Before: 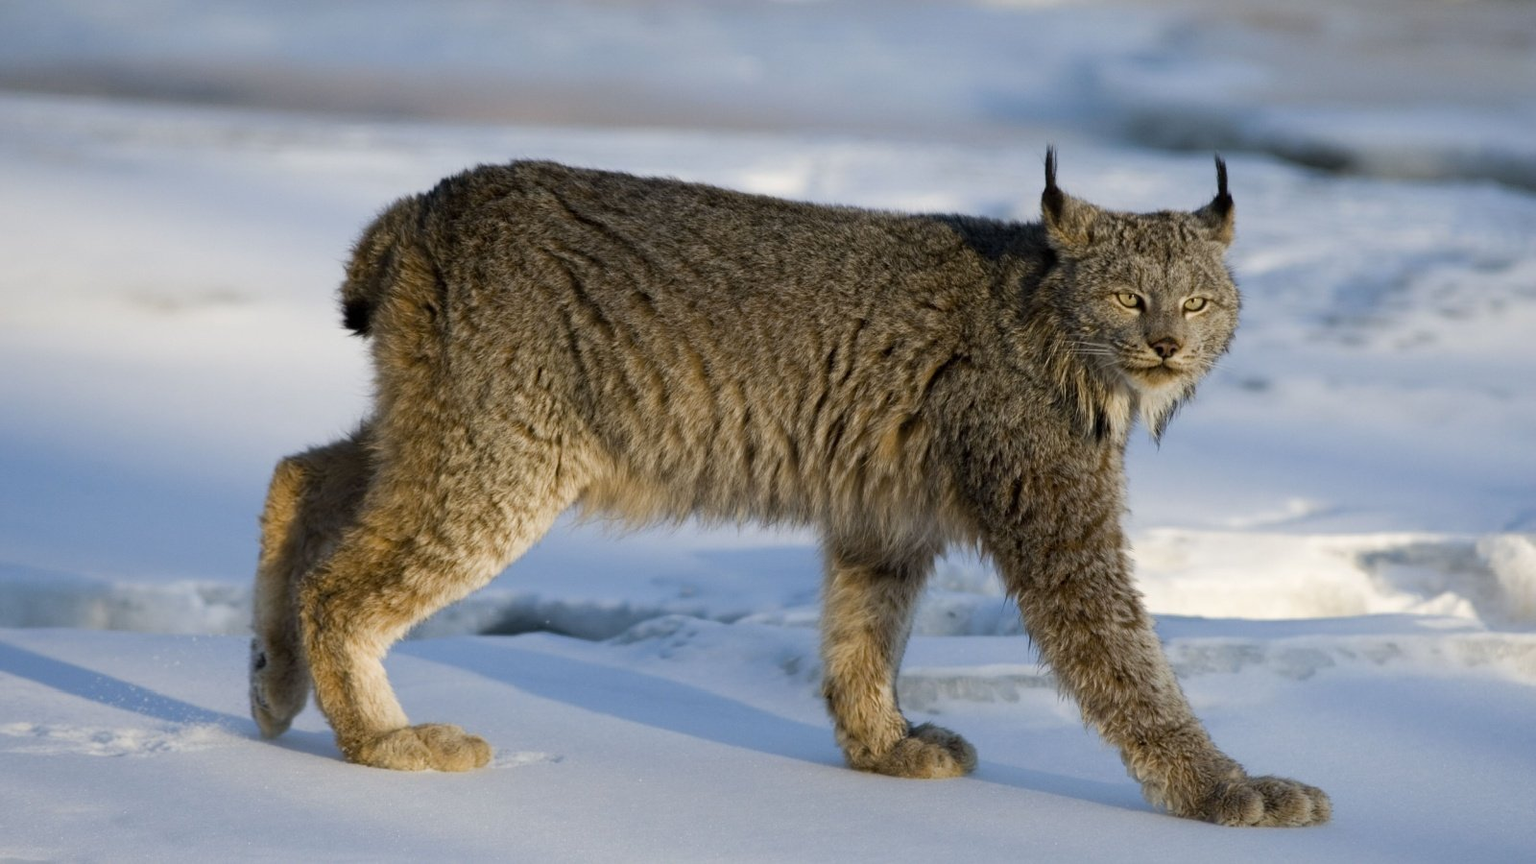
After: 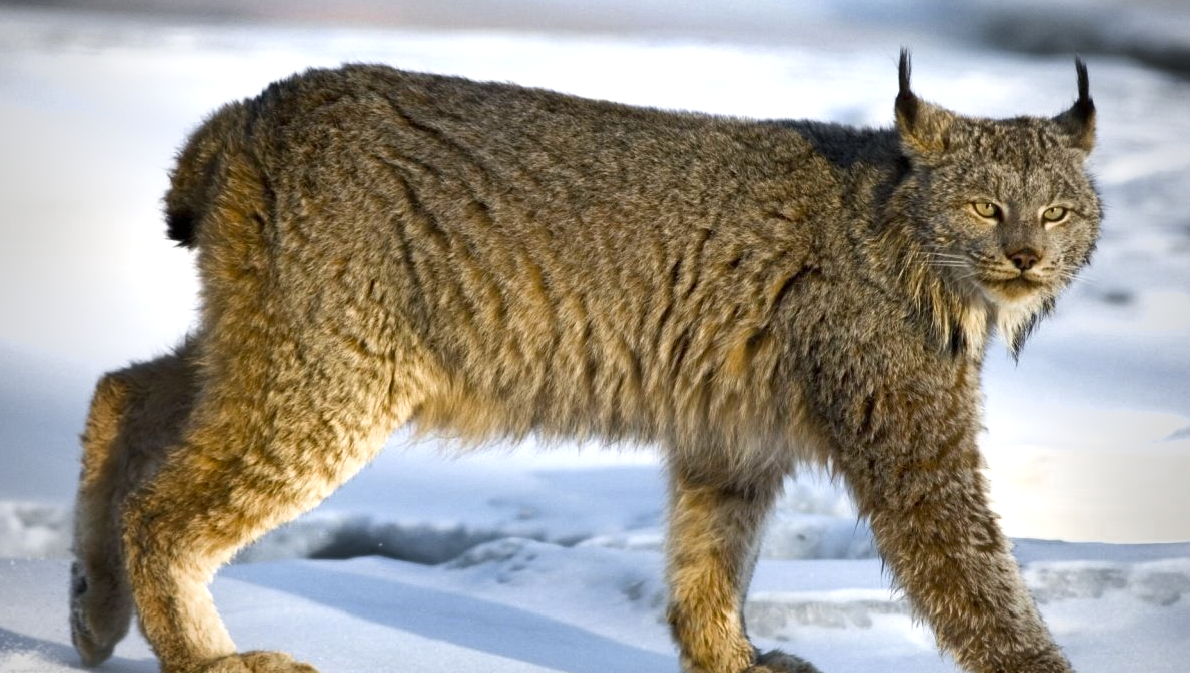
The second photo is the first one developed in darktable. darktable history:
shadows and highlights: shadows 43.77, white point adjustment -1.51, soften with gaussian
crop and rotate: left 11.902%, top 11.455%, right 13.721%, bottom 13.676%
levels: mode automatic, levels [0.246, 0.256, 0.506]
color zones: curves: ch0 [(0, 0.48) (0.209, 0.398) (0.305, 0.332) (0.429, 0.493) (0.571, 0.5) (0.714, 0.5) (0.857, 0.5) (1, 0.48)]; ch1 [(0, 0.633) (0.143, 0.586) (0.286, 0.489) (0.429, 0.448) (0.571, 0.31) (0.714, 0.335) (0.857, 0.492) (1, 0.633)]; ch2 [(0, 0.448) (0.143, 0.498) (0.286, 0.5) (0.429, 0.5) (0.571, 0.5) (0.714, 0.5) (0.857, 0.5) (1, 0.448)]
exposure: exposure 1.146 EV, compensate highlight preservation false
vignetting: fall-off start 96.5%, fall-off radius 100.18%, width/height ratio 0.614
